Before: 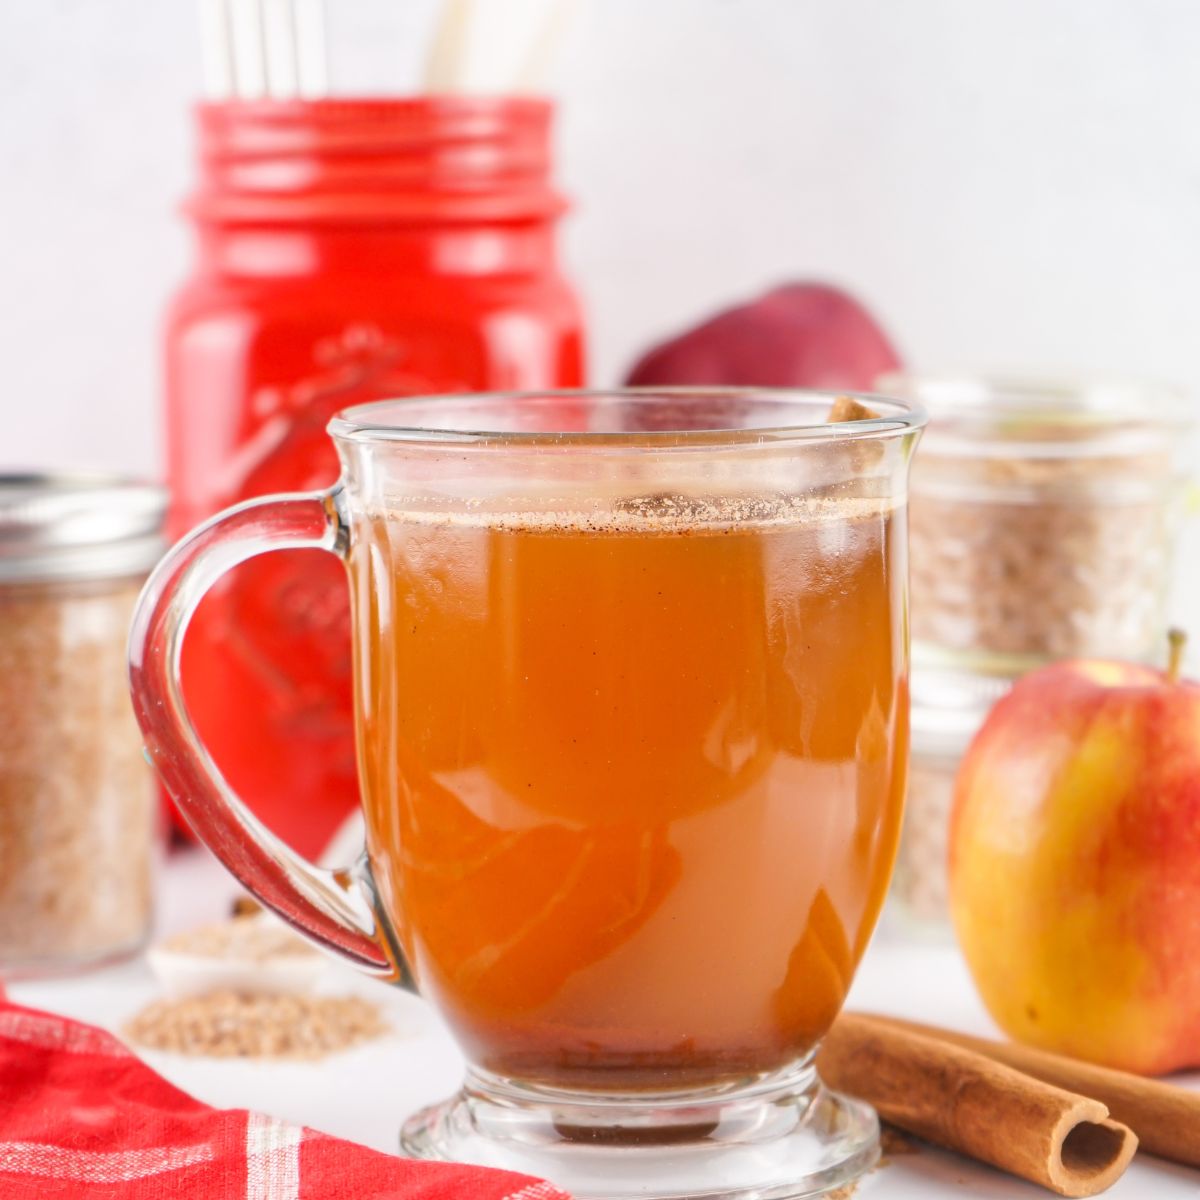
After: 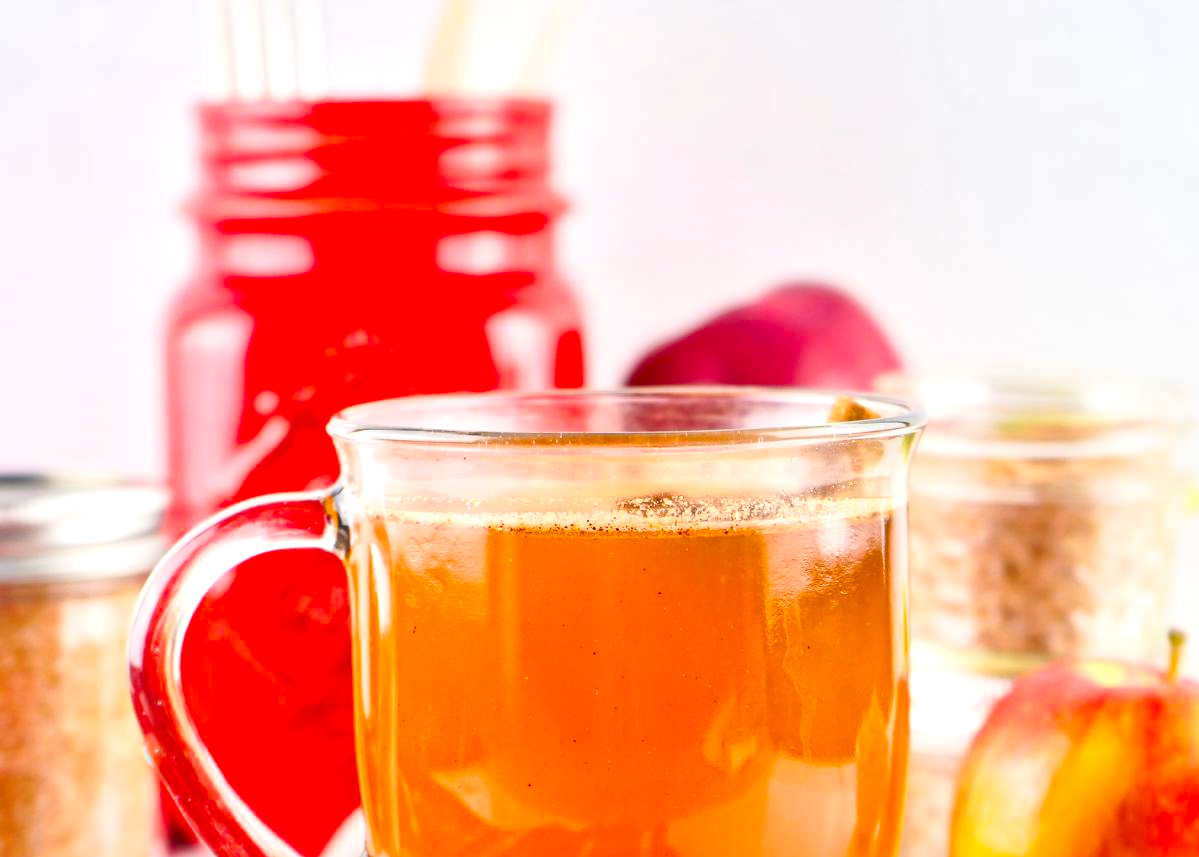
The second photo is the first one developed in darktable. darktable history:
crop: bottom 28.576%
color balance rgb: perceptual saturation grading › global saturation 30%, global vibrance 10%
local contrast: mode bilateral grid, contrast 20, coarseness 50, detail 159%, midtone range 0.2
contrast brightness saturation: contrast 0.2, brightness 0.16, saturation 0.22
